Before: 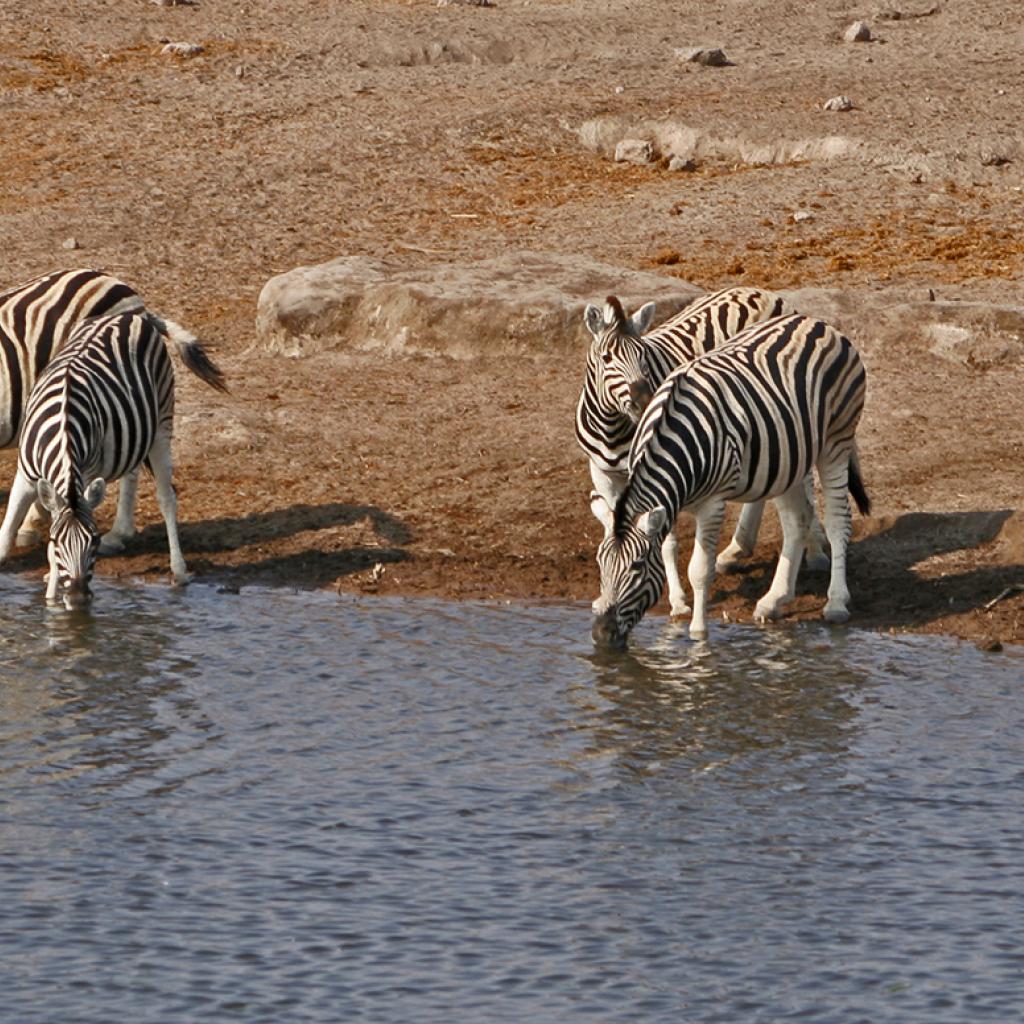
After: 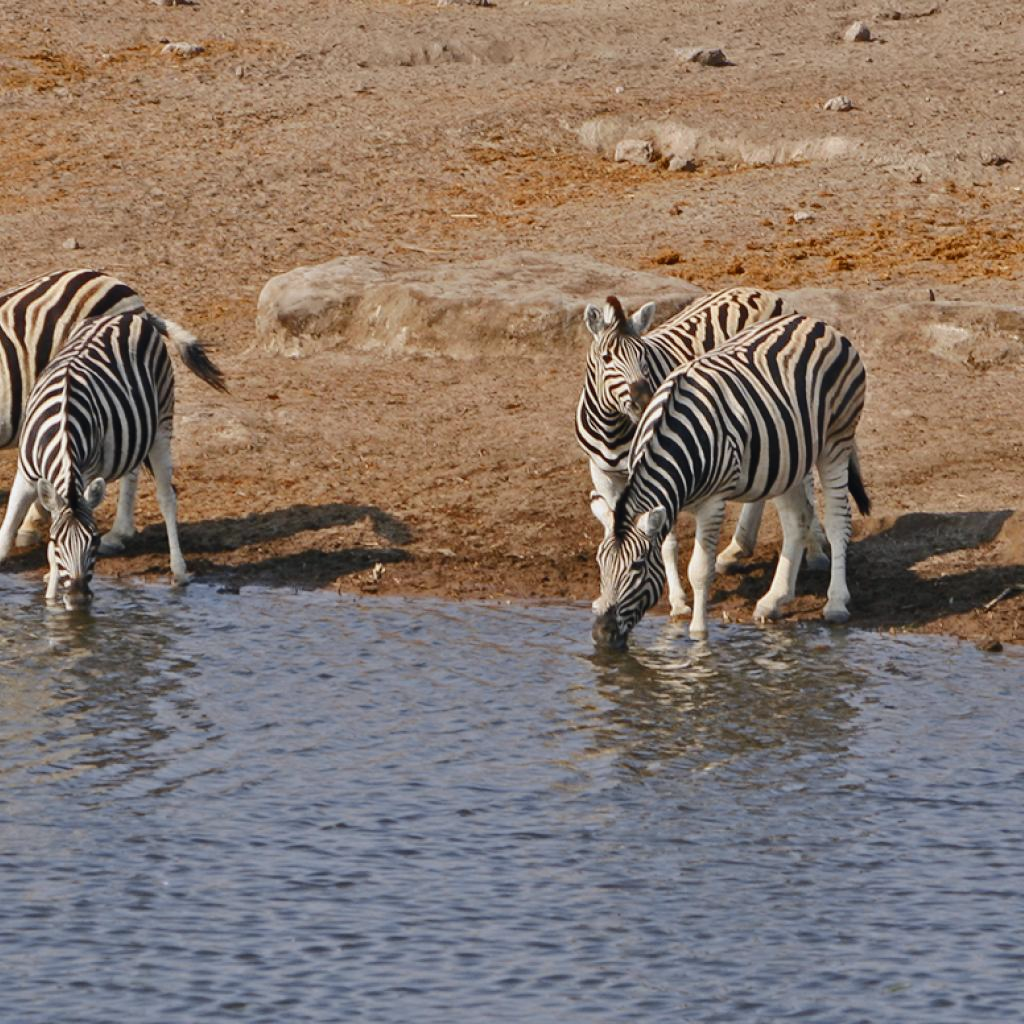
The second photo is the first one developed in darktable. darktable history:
tone curve: curves: ch0 [(0, 0.026) (0.175, 0.178) (0.463, 0.502) (0.796, 0.764) (1, 0.961)]; ch1 [(0, 0) (0.437, 0.398) (0.469, 0.472) (0.505, 0.504) (0.553, 0.552) (1, 1)]; ch2 [(0, 0) (0.505, 0.495) (0.579, 0.579) (1, 1)], color space Lab, independent channels, preserve colors none
